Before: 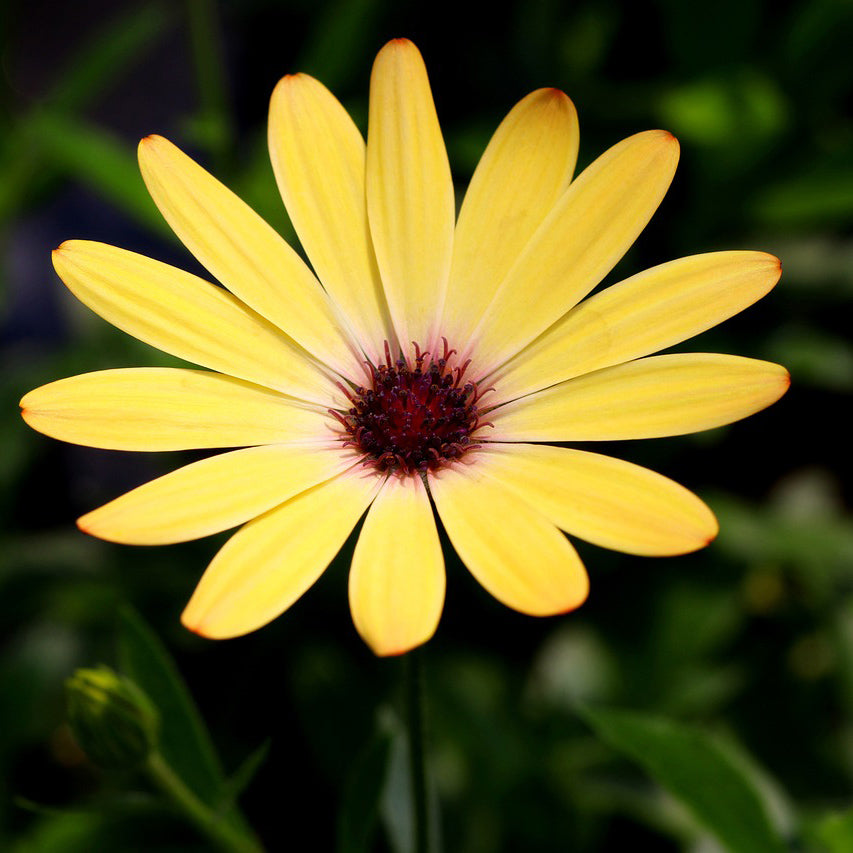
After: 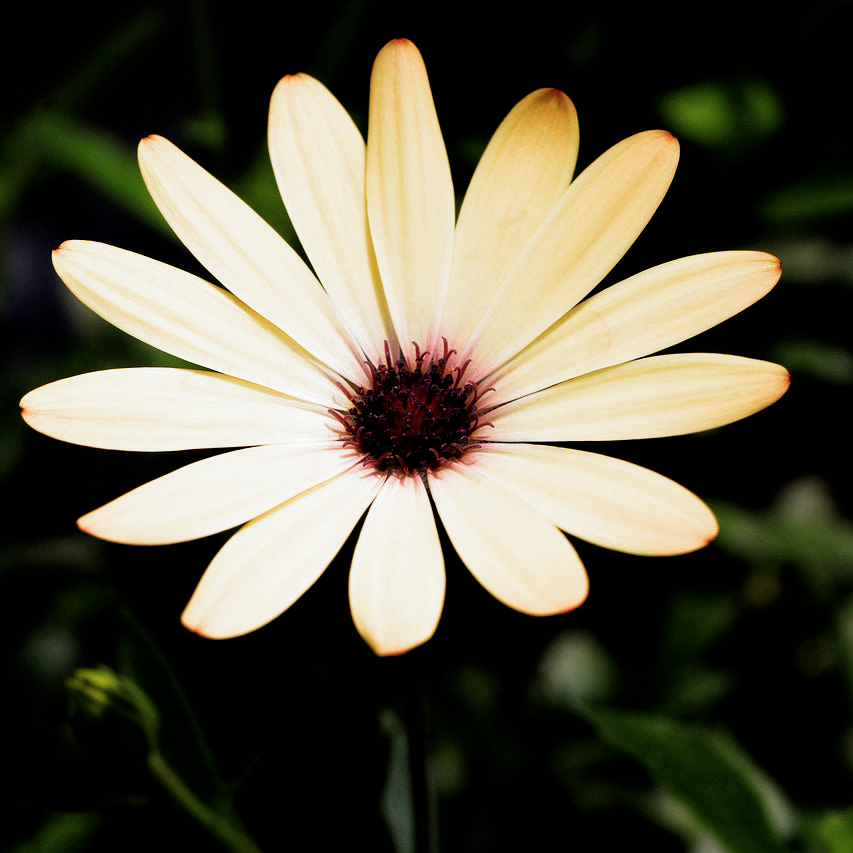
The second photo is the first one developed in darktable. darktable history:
filmic rgb: black relative exposure -8.2 EV, white relative exposure 2.2 EV, threshold 3 EV, hardness 7.11, latitude 75%, contrast 1.325, highlights saturation mix -2%, shadows ↔ highlights balance 30%, preserve chrominance RGB euclidean norm, color science v5 (2021), contrast in shadows safe, contrast in highlights safe, enable highlight reconstruction true
